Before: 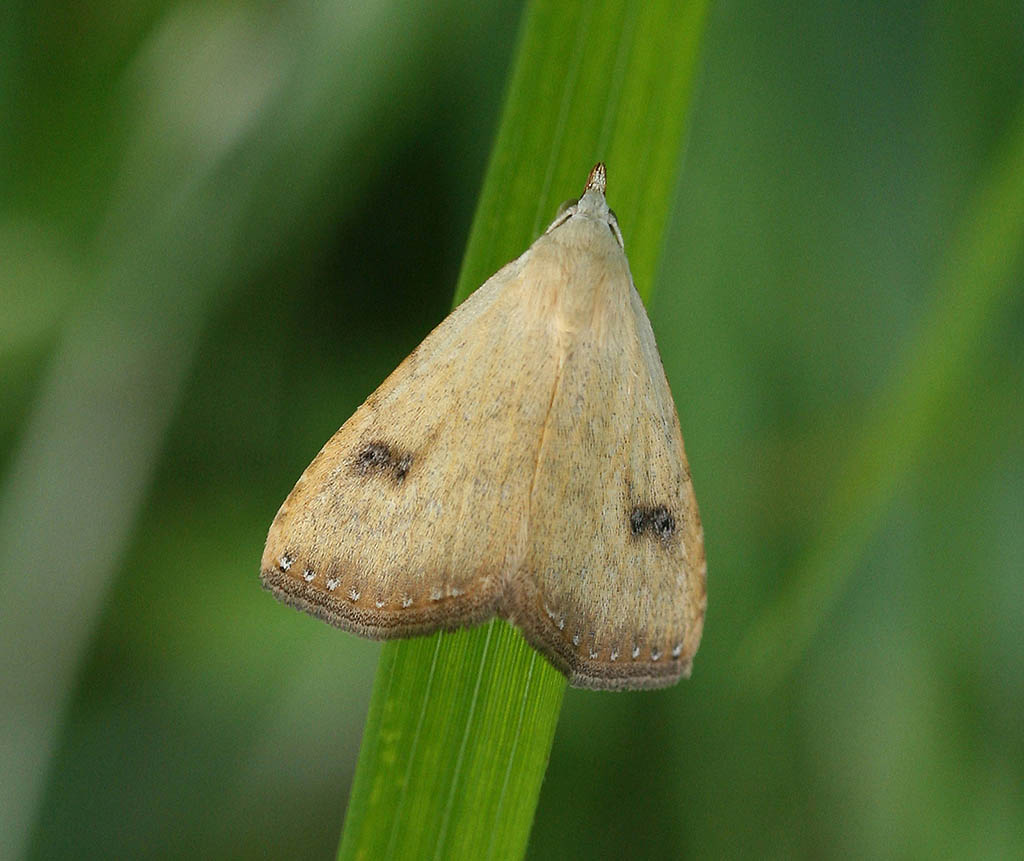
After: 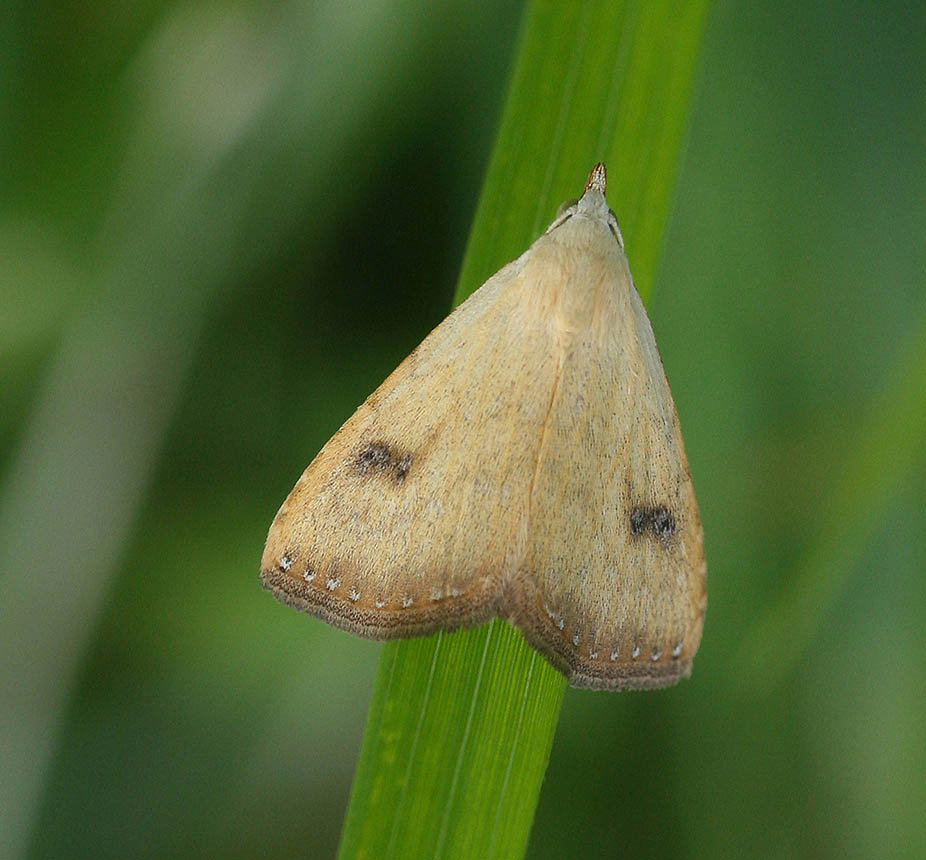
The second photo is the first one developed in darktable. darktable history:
crop: right 9.51%, bottom 0.042%
contrast equalizer: y [[0.5, 0.486, 0.447, 0.446, 0.489, 0.5], [0.5 ×6], [0.5 ×6], [0 ×6], [0 ×6]]
